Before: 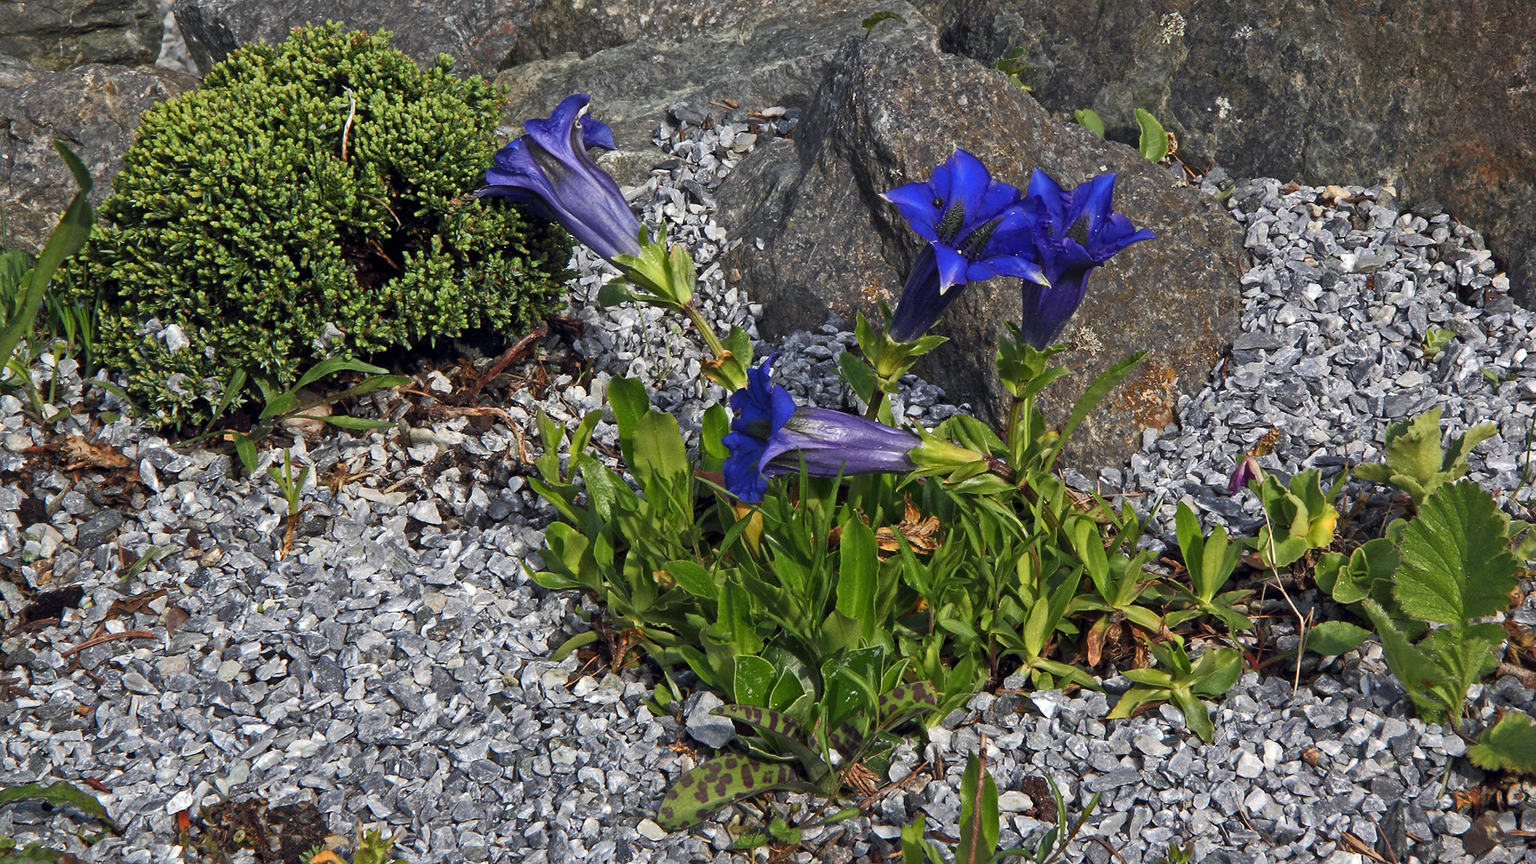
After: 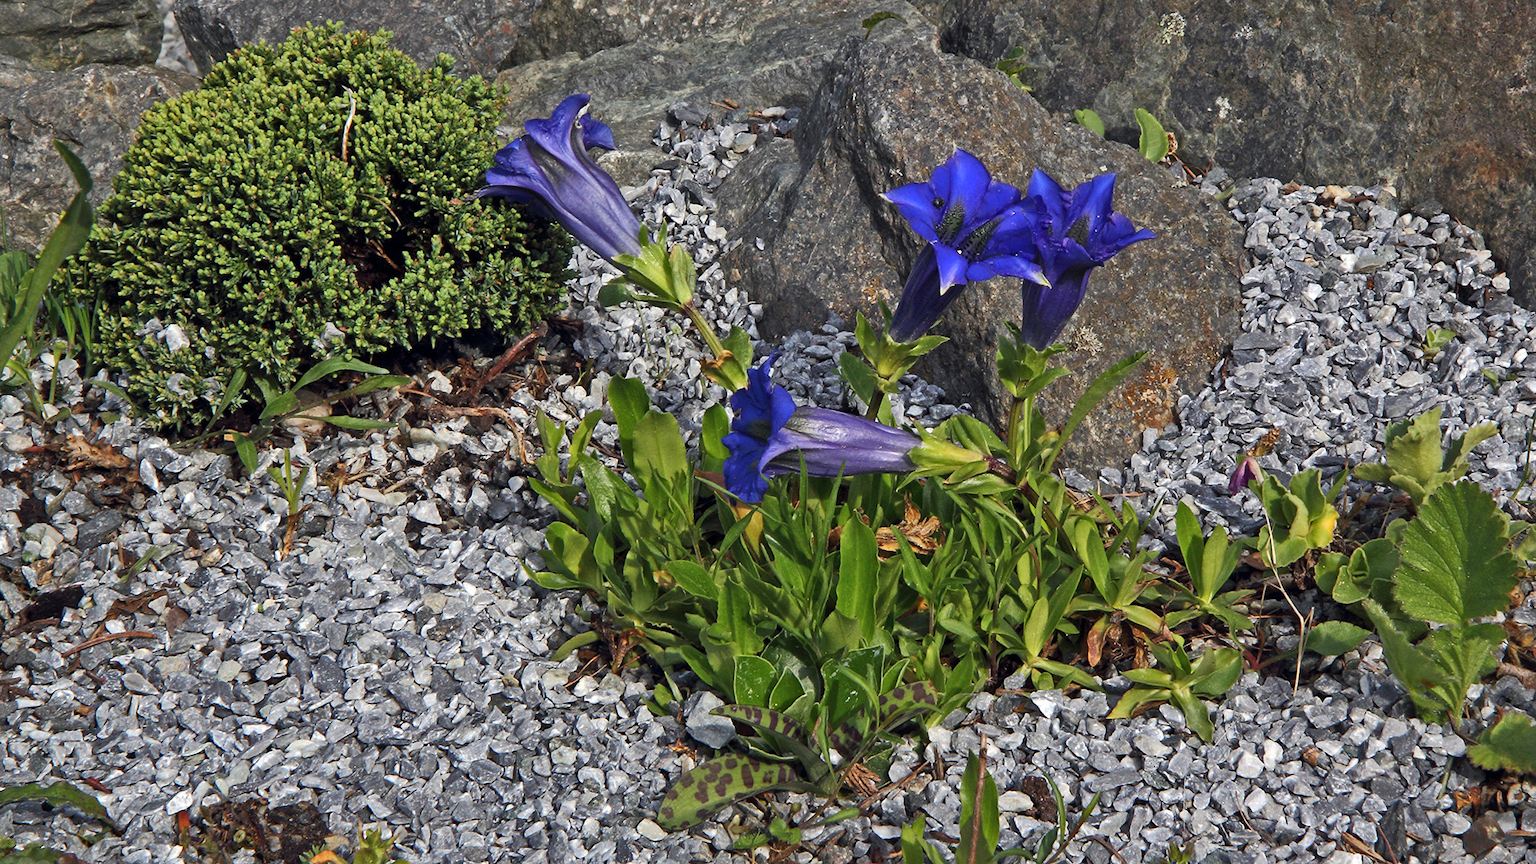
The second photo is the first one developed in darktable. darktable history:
shadows and highlights: shadows 52.39, soften with gaussian
